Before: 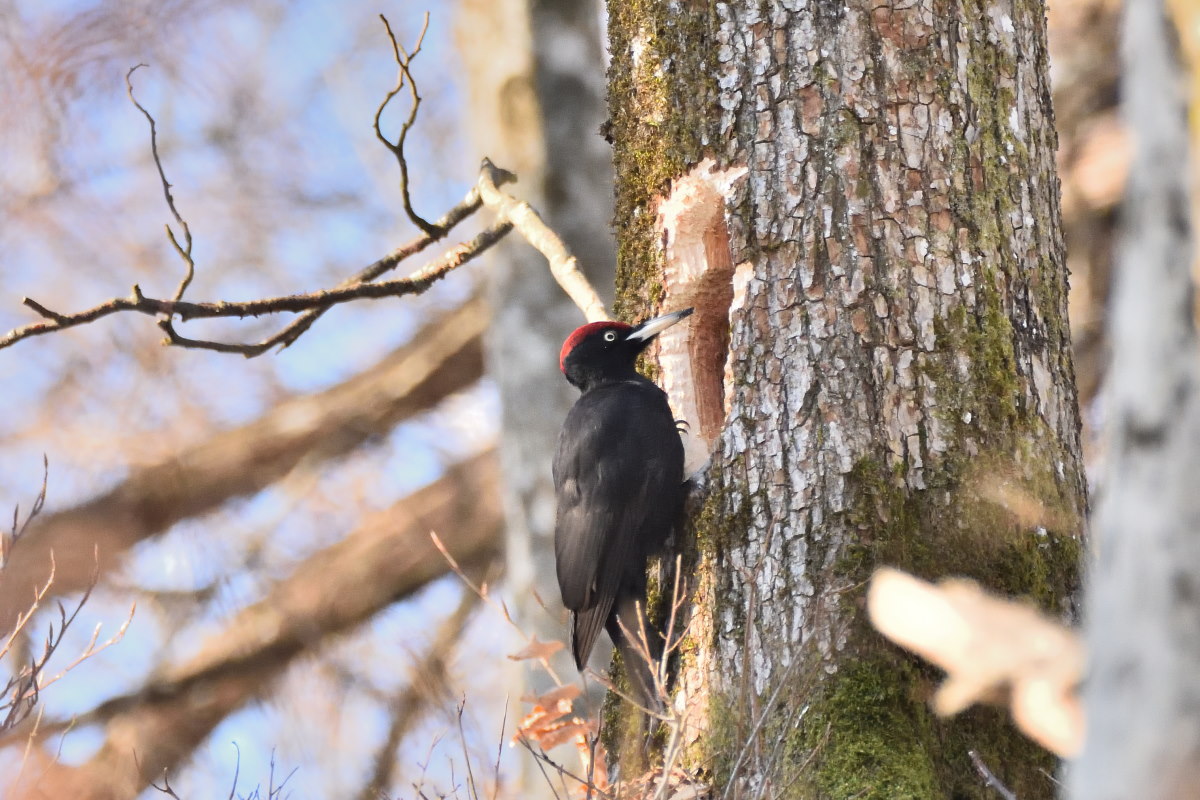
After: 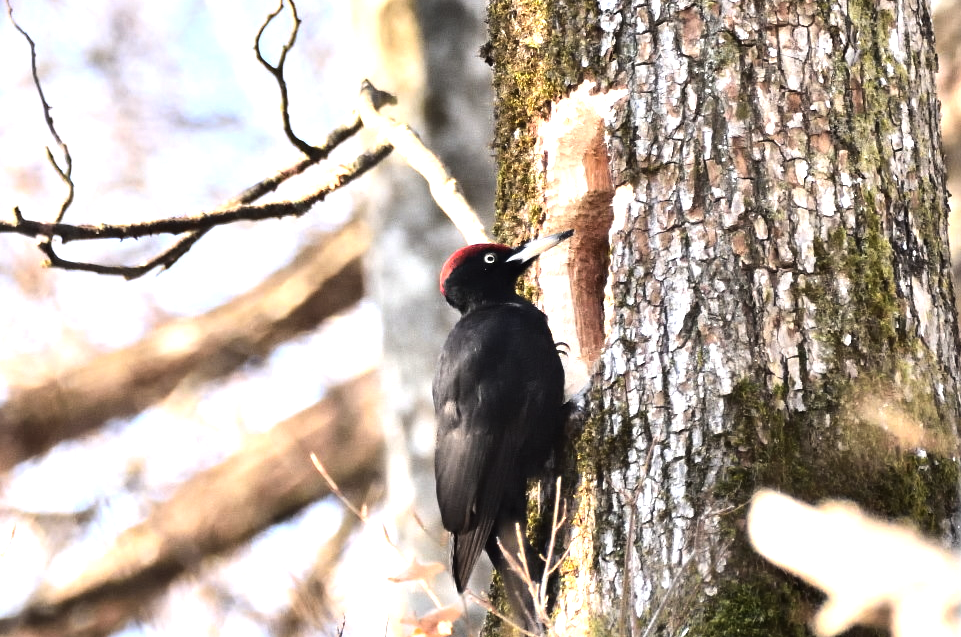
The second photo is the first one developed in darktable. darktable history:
tone equalizer: -8 EV -1.1 EV, -7 EV -1 EV, -6 EV -0.906 EV, -5 EV -0.595 EV, -3 EV 0.555 EV, -2 EV 0.858 EV, -1 EV 1.01 EV, +0 EV 1.07 EV, edges refinement/feathering 500, mask exposure compensation -1.57 EV, preserve details no
crop and rotate: left 10.044%, top 9.797%, right 9.86%, bottom 10.539%
